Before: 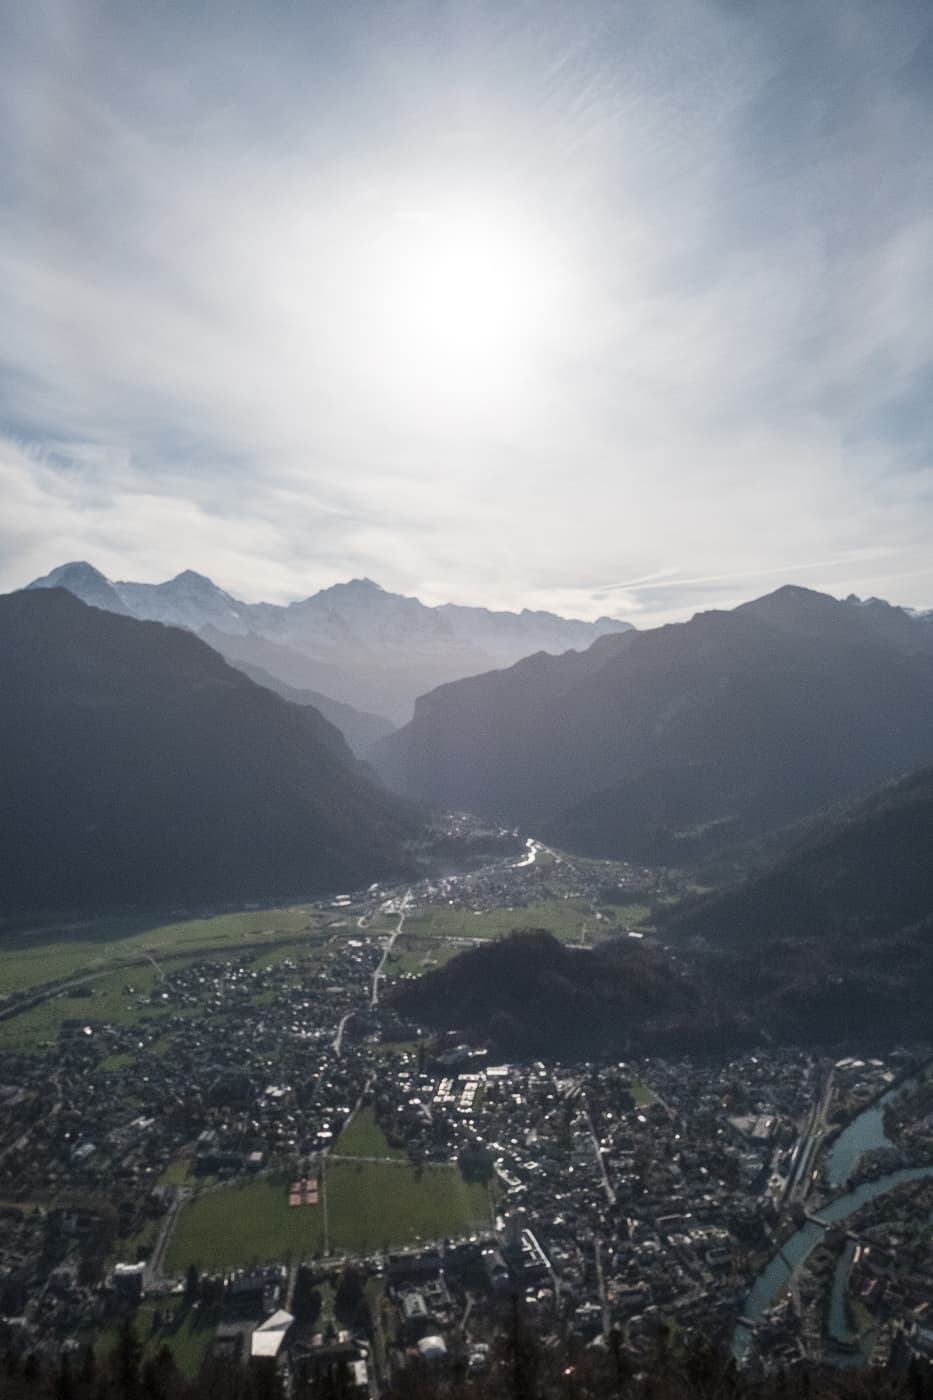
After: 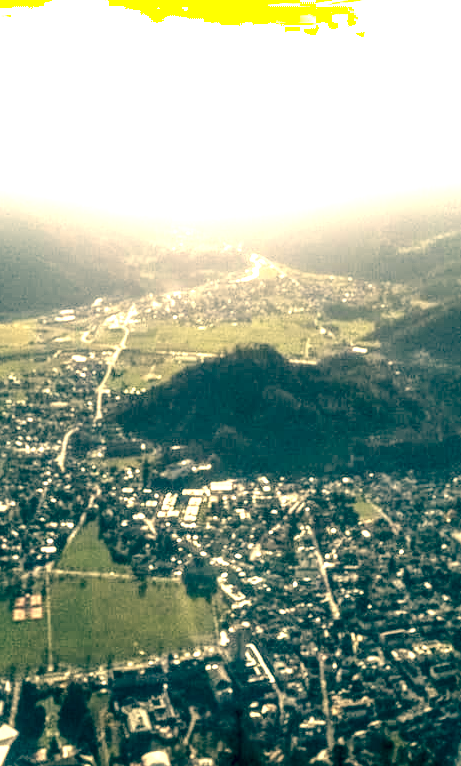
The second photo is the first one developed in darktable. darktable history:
tone equalizer: -8 EV -0.417 EV, -7 EV -0.389 EV, -6 EV -0.333 EV, -5 EV -0.222 EV, -3 EV 0.222 EV, -2 EV 0.333 EV, -1 EV 0.389 EV, +0 EV 0.417 EV, edges refinement/feathering 500, mask exposure compensation -1.57 EV, preserve details no
exposure: black level correction 0, exposure 1.45 EV, compensate exposure bias true, compensate highlight preservation false
shadows and highlights: shadows -21.3, highlights 100, soften with gaussian
color correction: highlights a* 10.32, highlights b* 14.66, shadows a* -9.59, shadows b* -15.02
crop: left 29.672%, top 41.786%, right 20.851%, bottom 3.487%
color balance: mode lift, gamma, gain (sRGB), lift [1, 0.69, 1, 1], gamma [1, 1.482, 1, 1], gain [1, 1, 1, 0.802]
local contrast: detail 150%
